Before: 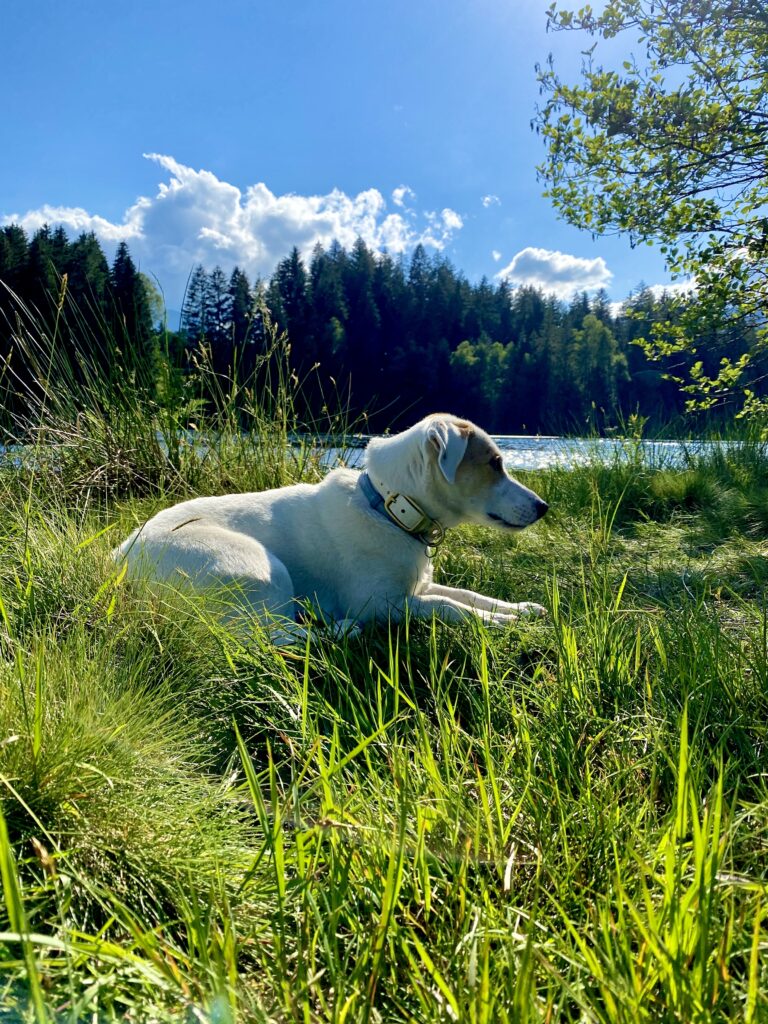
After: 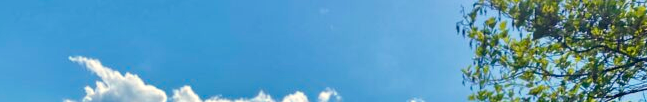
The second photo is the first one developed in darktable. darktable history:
crop and rotate: left 9.644%, top 9.491%, right 6.021%, bottom 80.509%
white balance: red 1.045, blue 0.932
shadows and highlights: low approximation 0.01, soften with gaussian
